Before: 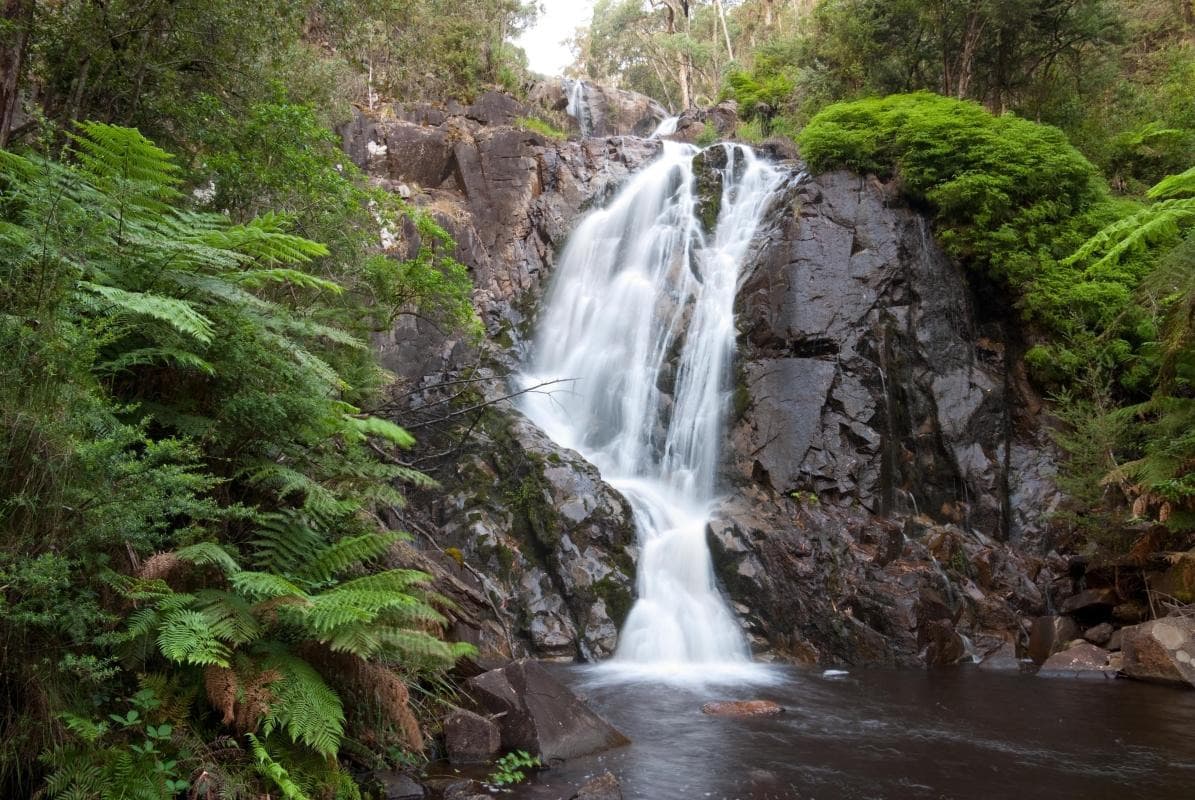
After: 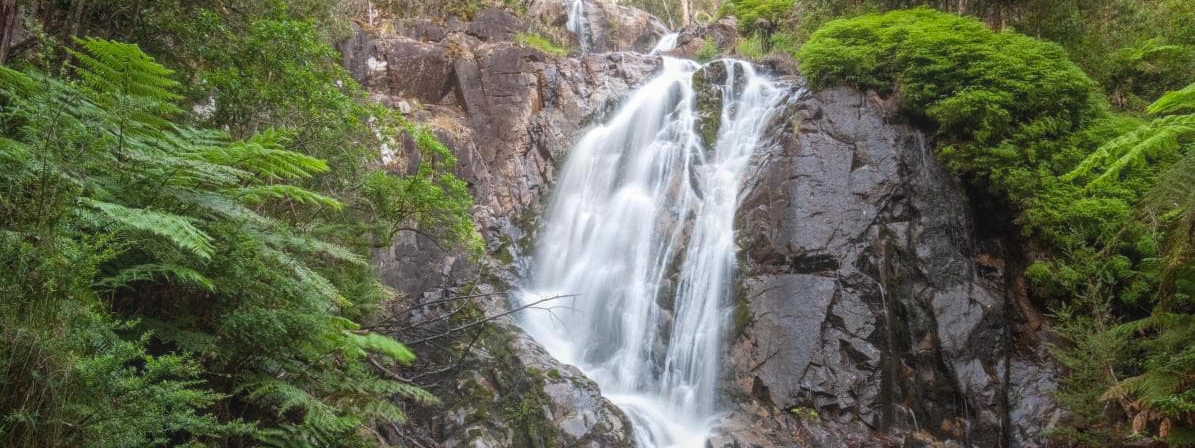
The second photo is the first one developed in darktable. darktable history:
local contrast: highlights 73%, shadows 15%, midtone range 0.197
crop and rotate: top 10.605%, bottom 33.274%
exposure: black level correction -0.001, exposure 0.08 EV, compensate highlight preservation false
